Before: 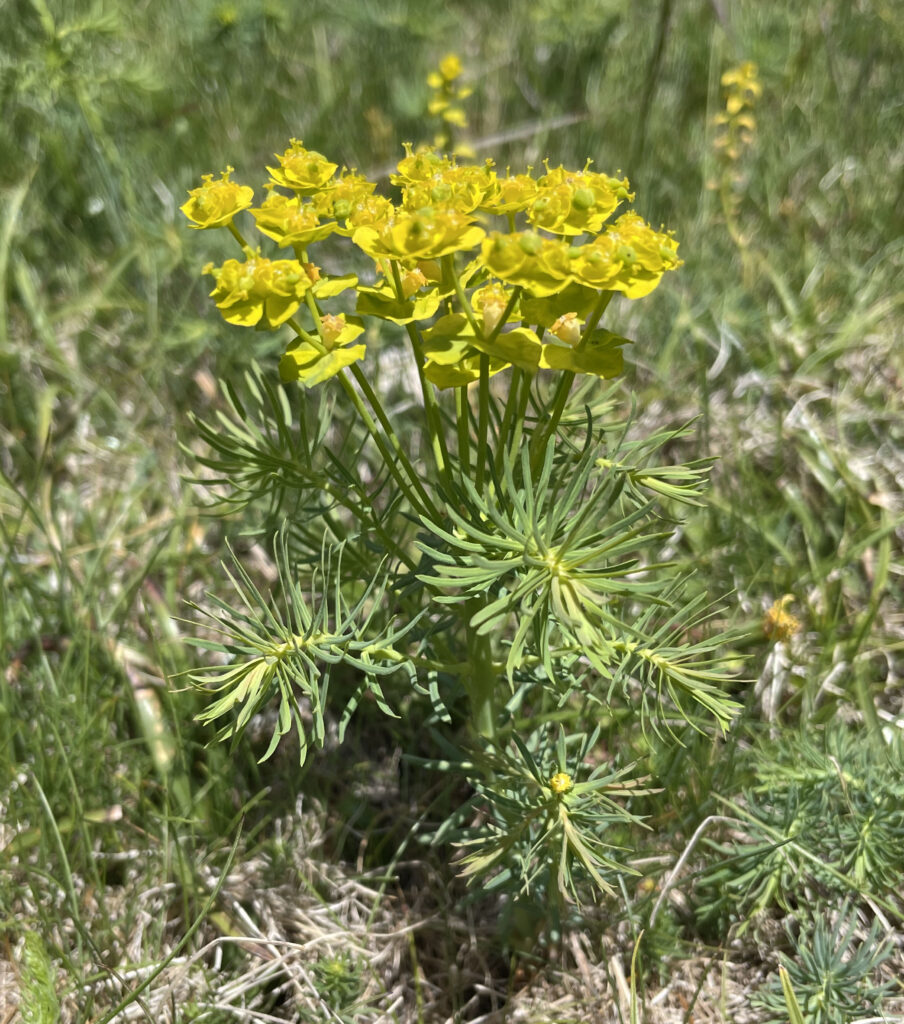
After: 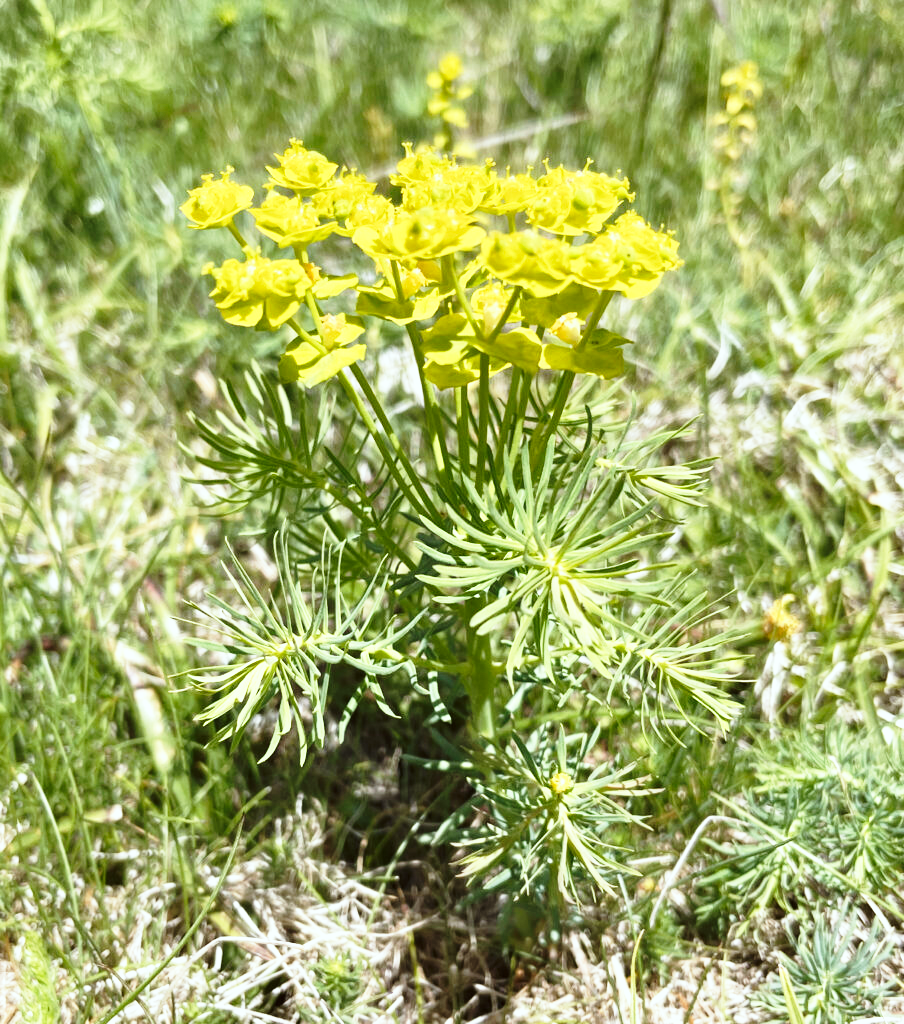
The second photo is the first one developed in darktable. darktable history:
color correction: highlights a* -2.73, highlights b* -2.09, shadows a* 2.41, shadows b* 2.73
base curve: curves: ch0 [(0, 0) (0.026, 0.03) (0.109, 0.232) (0.351, 0.748) (0.669, 0.968) (1, 1)], preserve colors none
